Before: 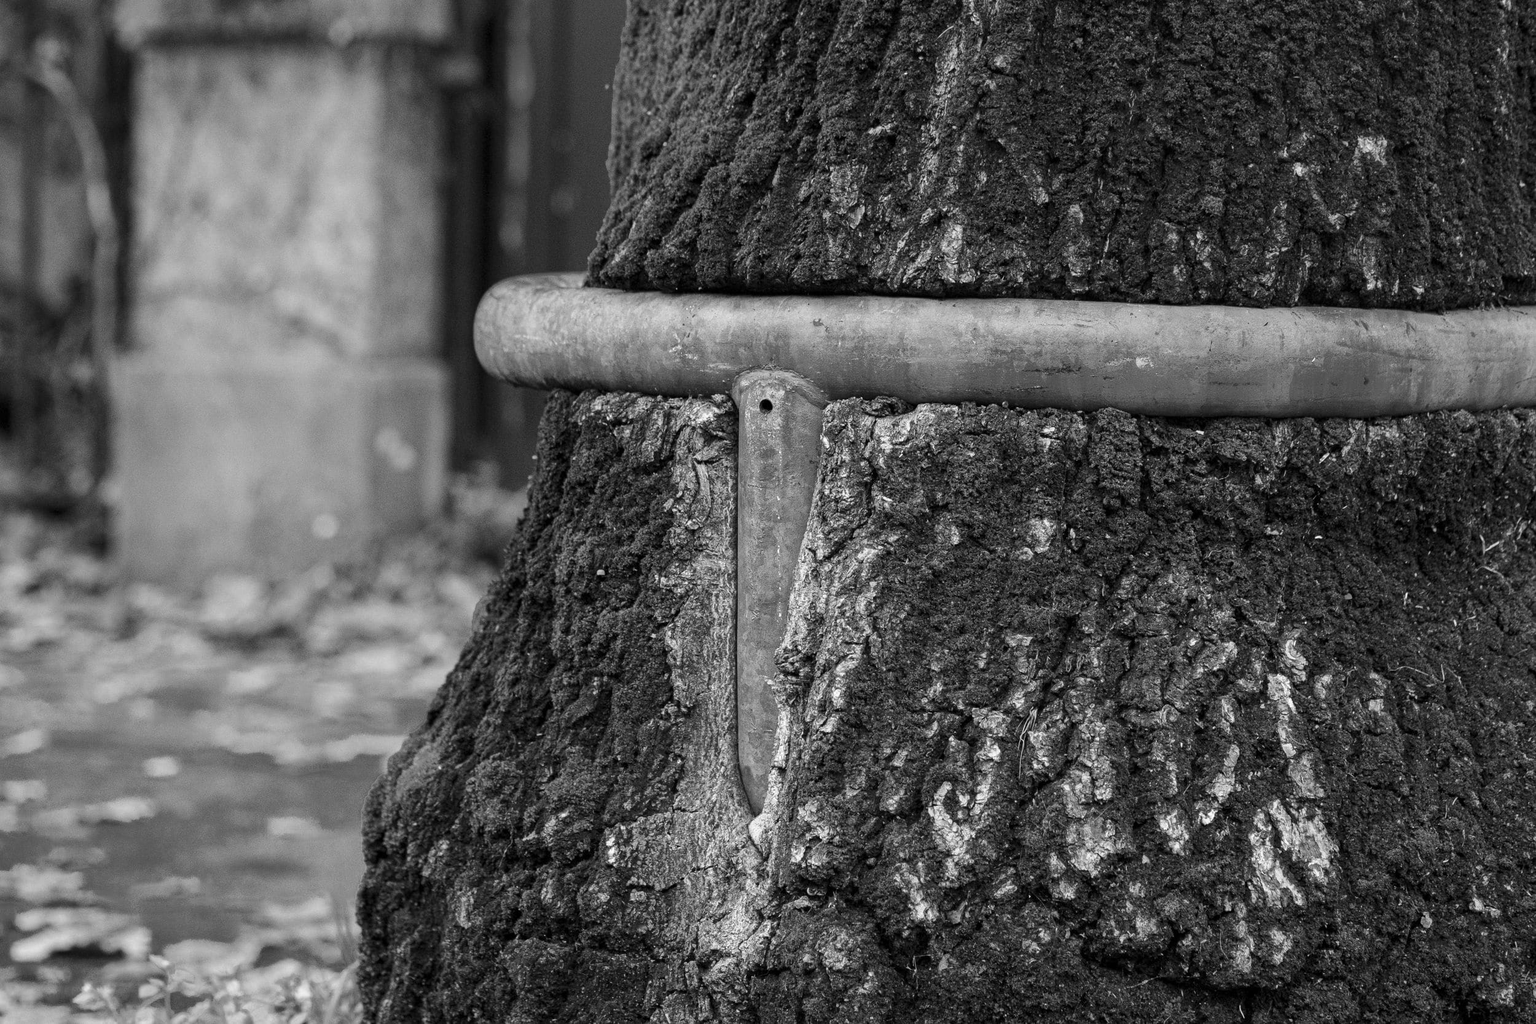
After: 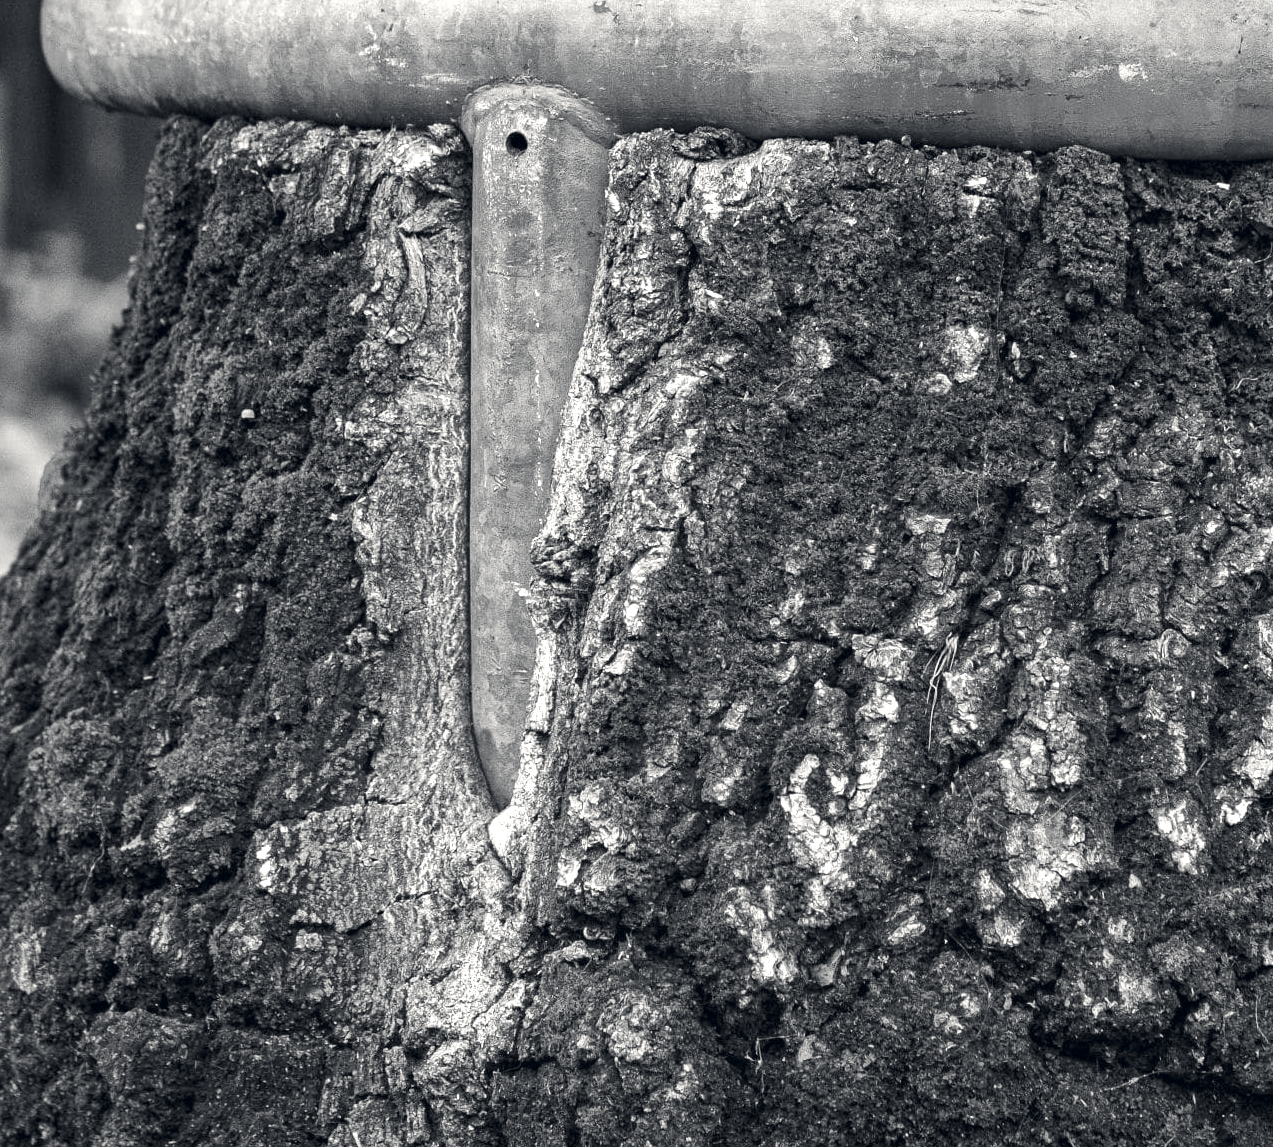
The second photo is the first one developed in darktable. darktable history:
crop and rotate: left 29.237%, top 31.152%, right 19.807%
exposure: black level correction 0, exposure 0.7 EV, compensate exposure bias true, compensate highlight preservation false
color correction: highlights a* 0.207, highlights b* 2.7, shadows a* -0.874, shadows b* -4.78
